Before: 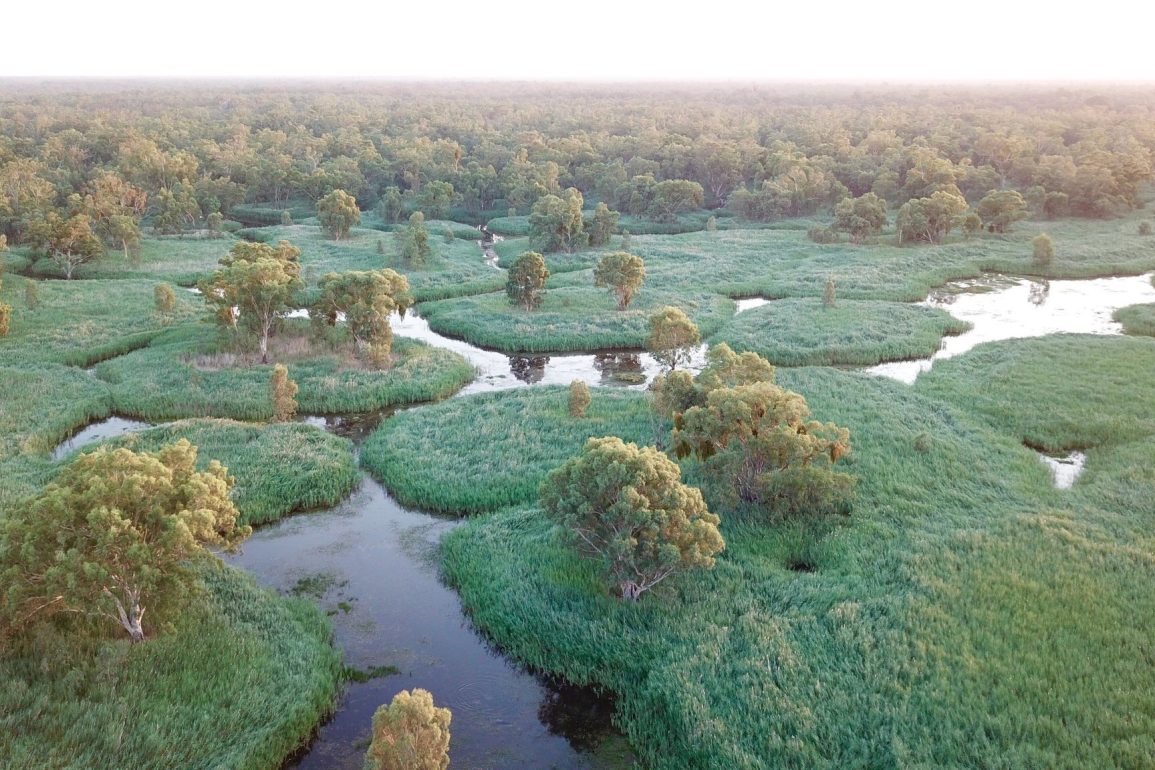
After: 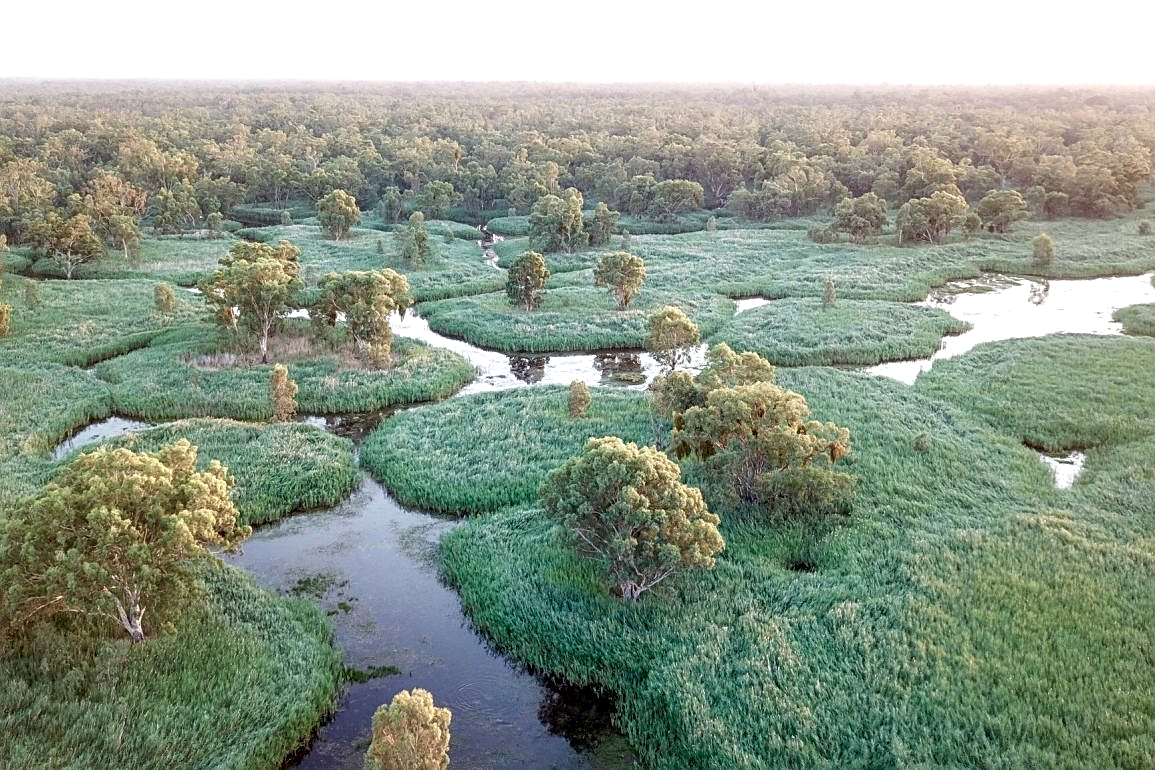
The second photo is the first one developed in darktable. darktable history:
exposure: exposure 0.084 EV, compensate exposure bias true, compensate highlight preservation false
sharpen: on, module defaults
local contrast: detail 142%
